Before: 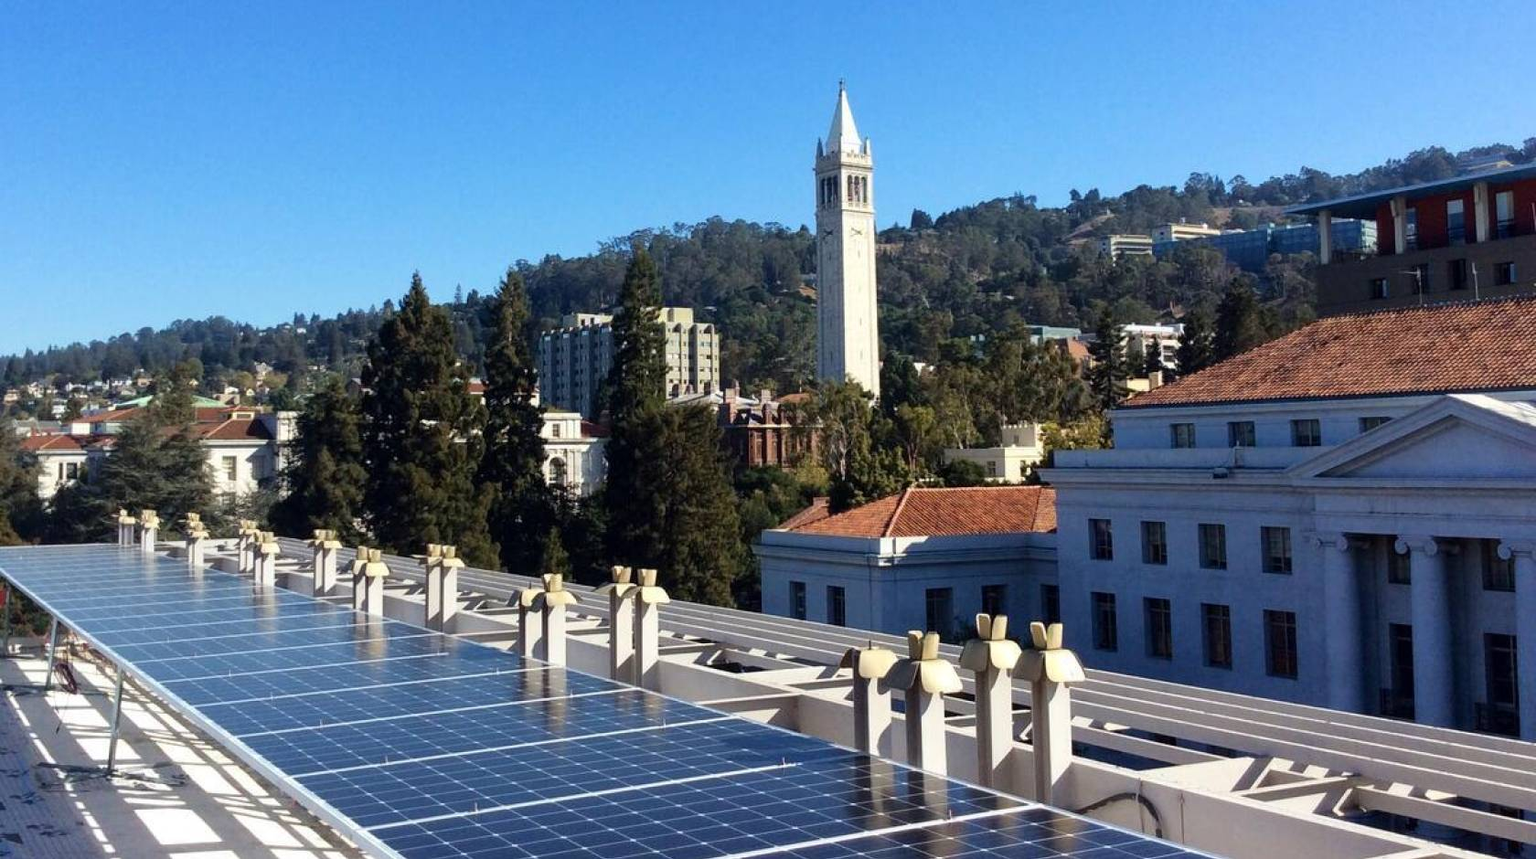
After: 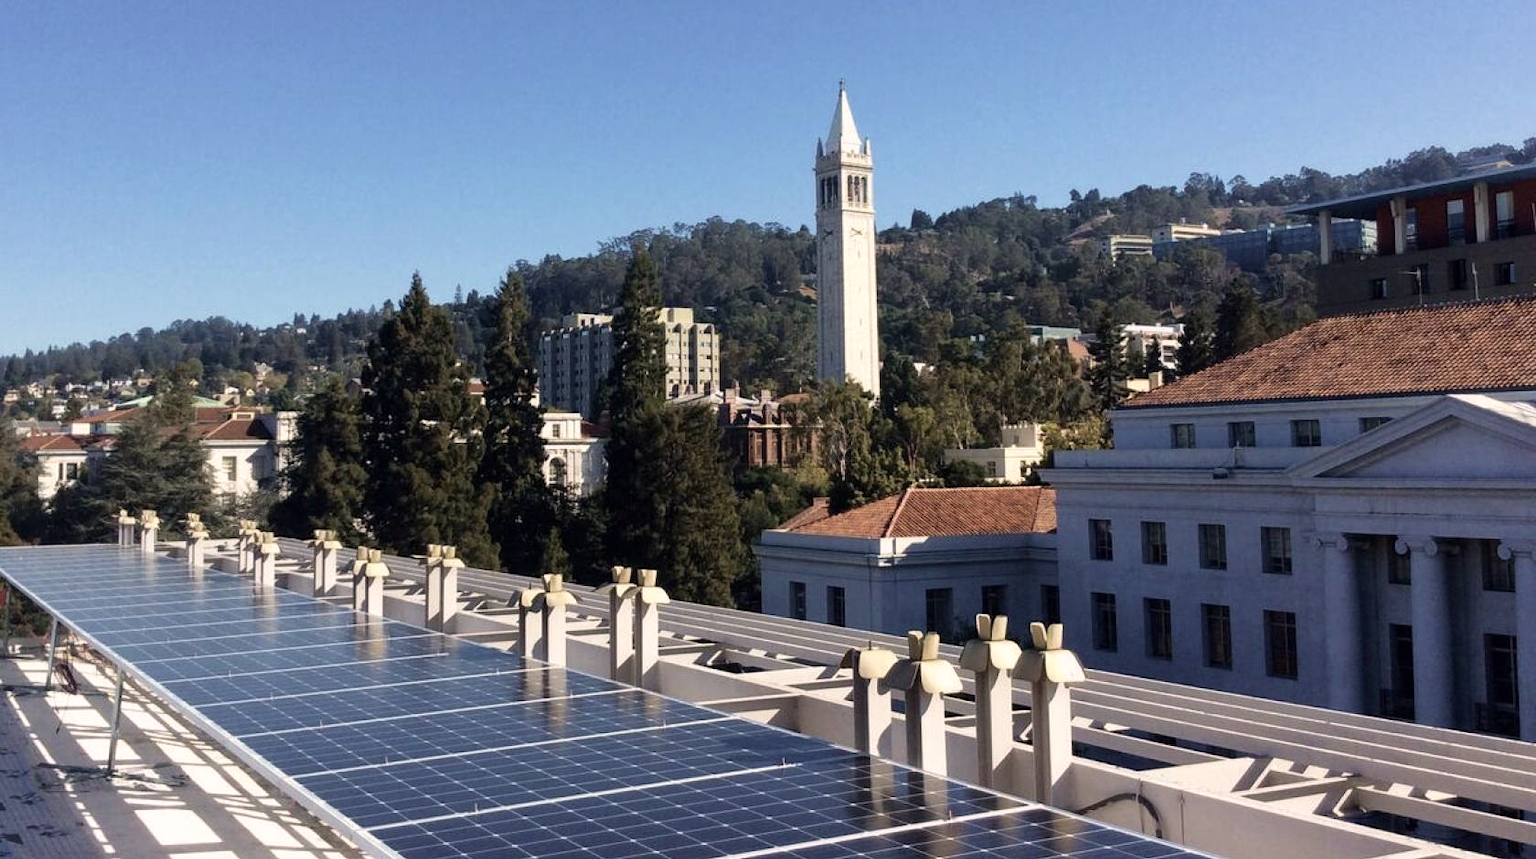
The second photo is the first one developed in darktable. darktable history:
velvia: on, module defaults
color correction: highlights a* 5.55, highlights b* 5.16, saturation 0.63
